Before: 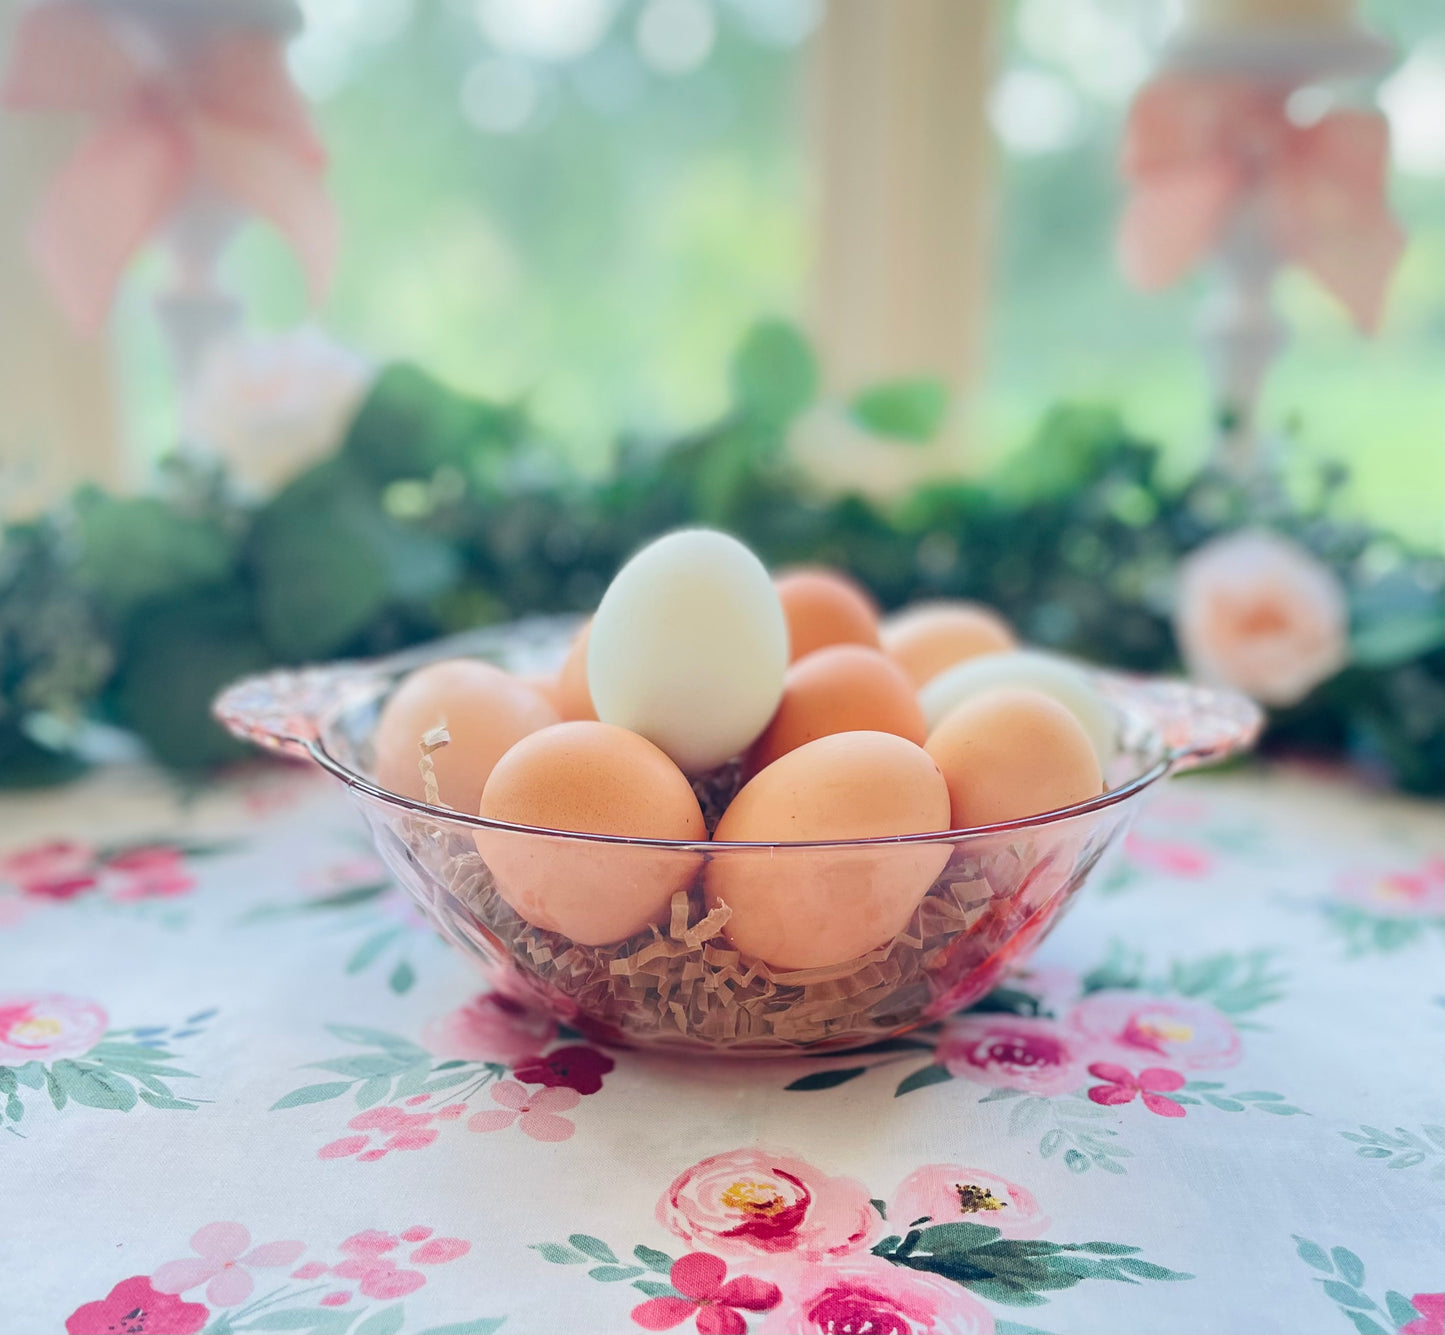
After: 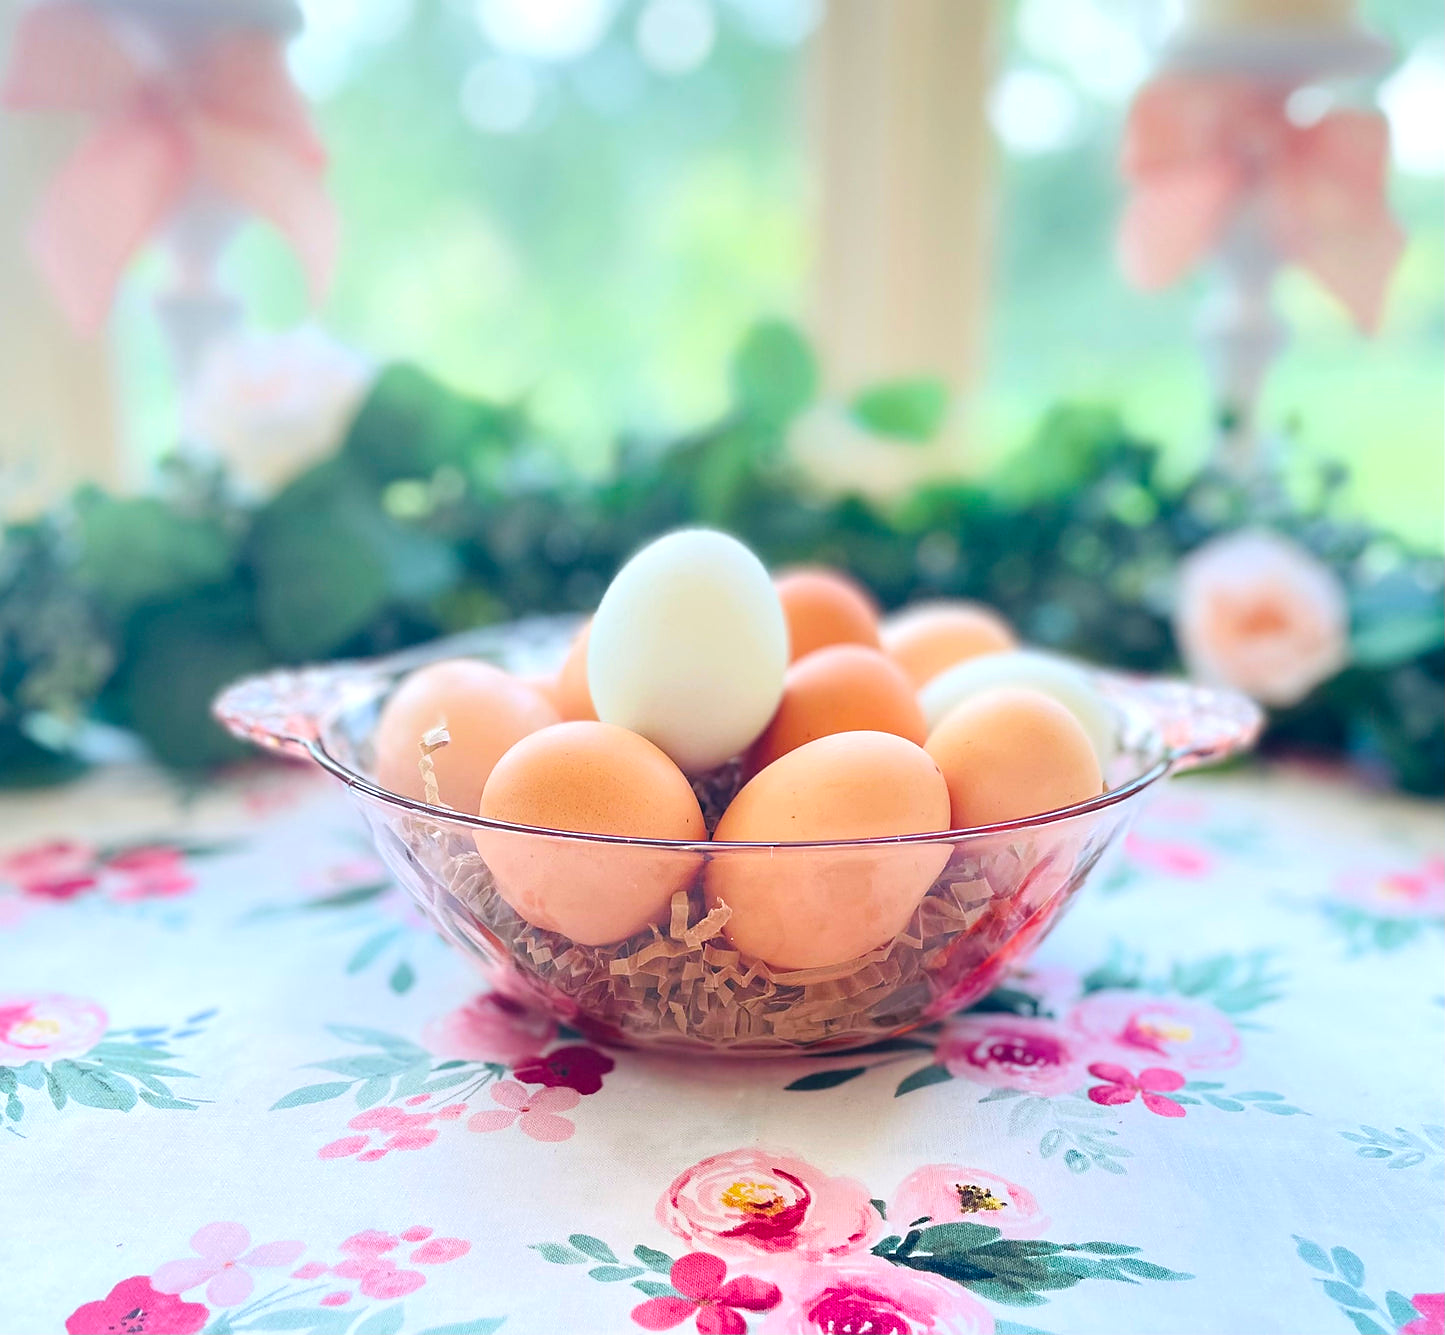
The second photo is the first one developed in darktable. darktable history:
exposure: black level correction 0, exposure 0.4 EV, compensate exposure bias true, compensate highlight preservation false
sharpen: radius 1, threshold 1
white balance: red 0.983, blue 1.036
color balance rgb: perceptual saturation grading › global saturation 10%, global vibrance 20%
